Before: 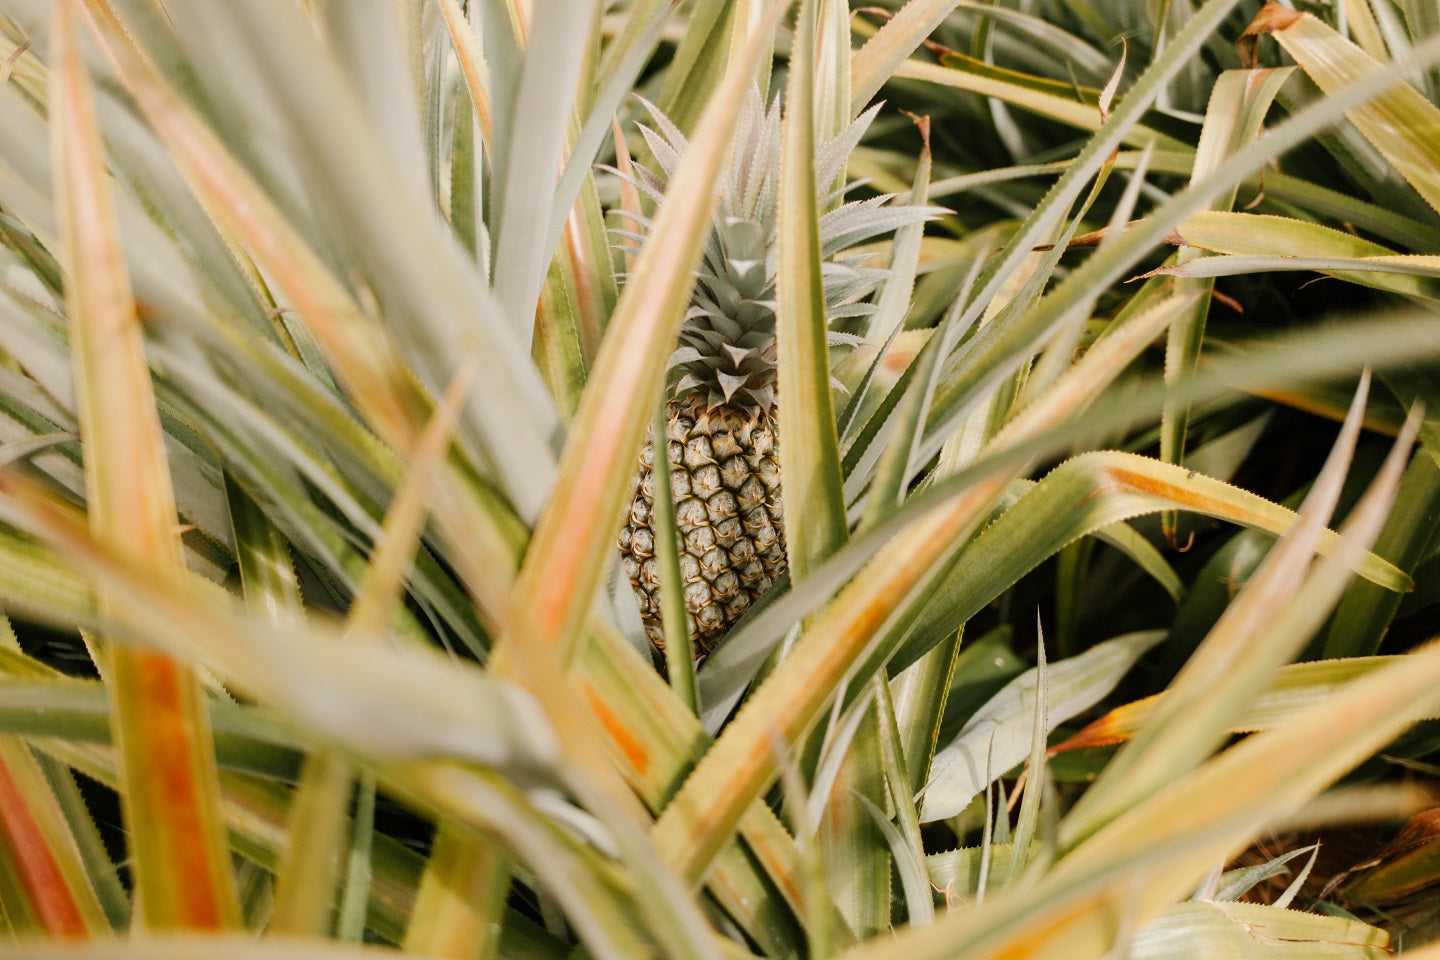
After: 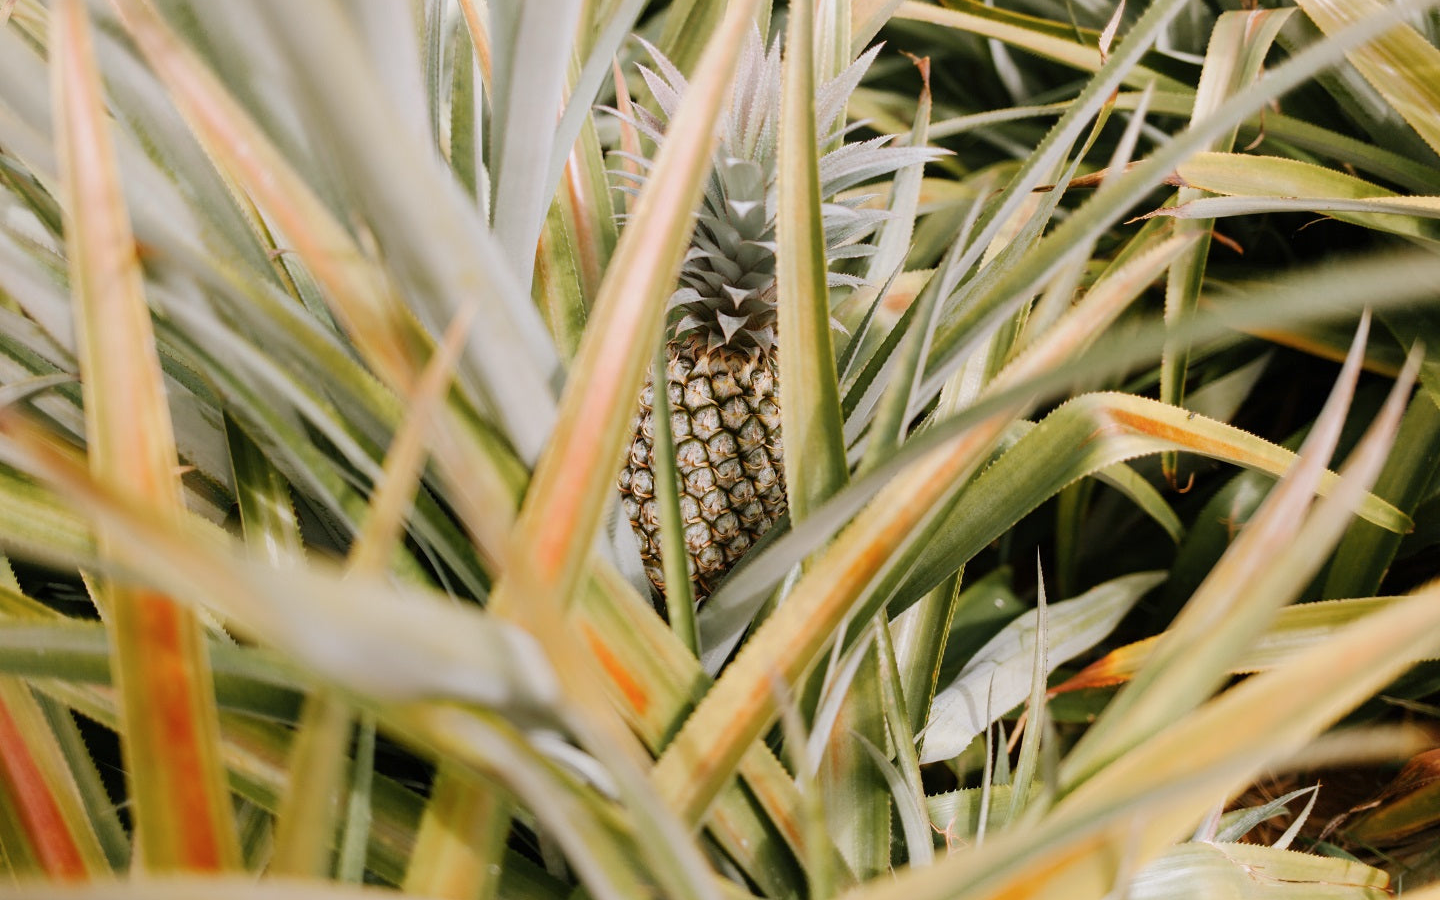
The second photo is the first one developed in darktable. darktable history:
crop and rotate: top 6.25%
color calibration: illuminant as shot in camera, x 0.358, y 0.373, temperature 4628.91 K
